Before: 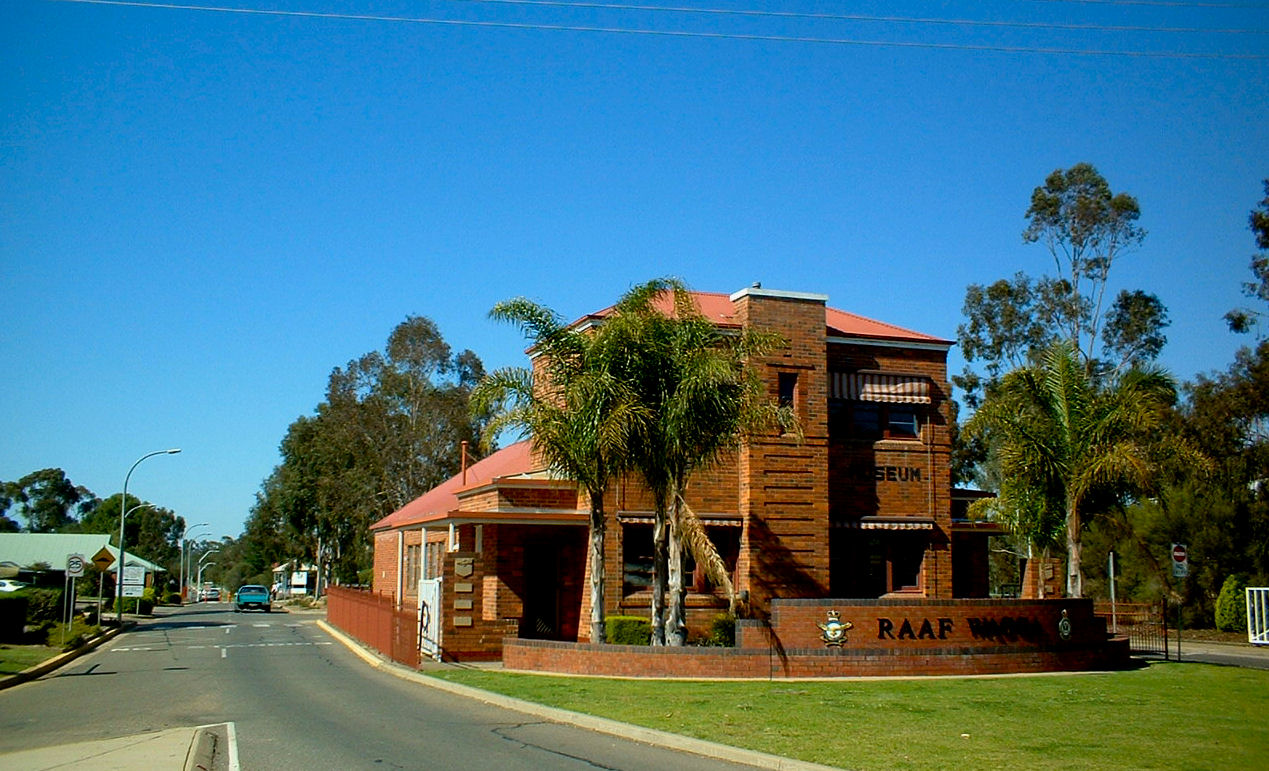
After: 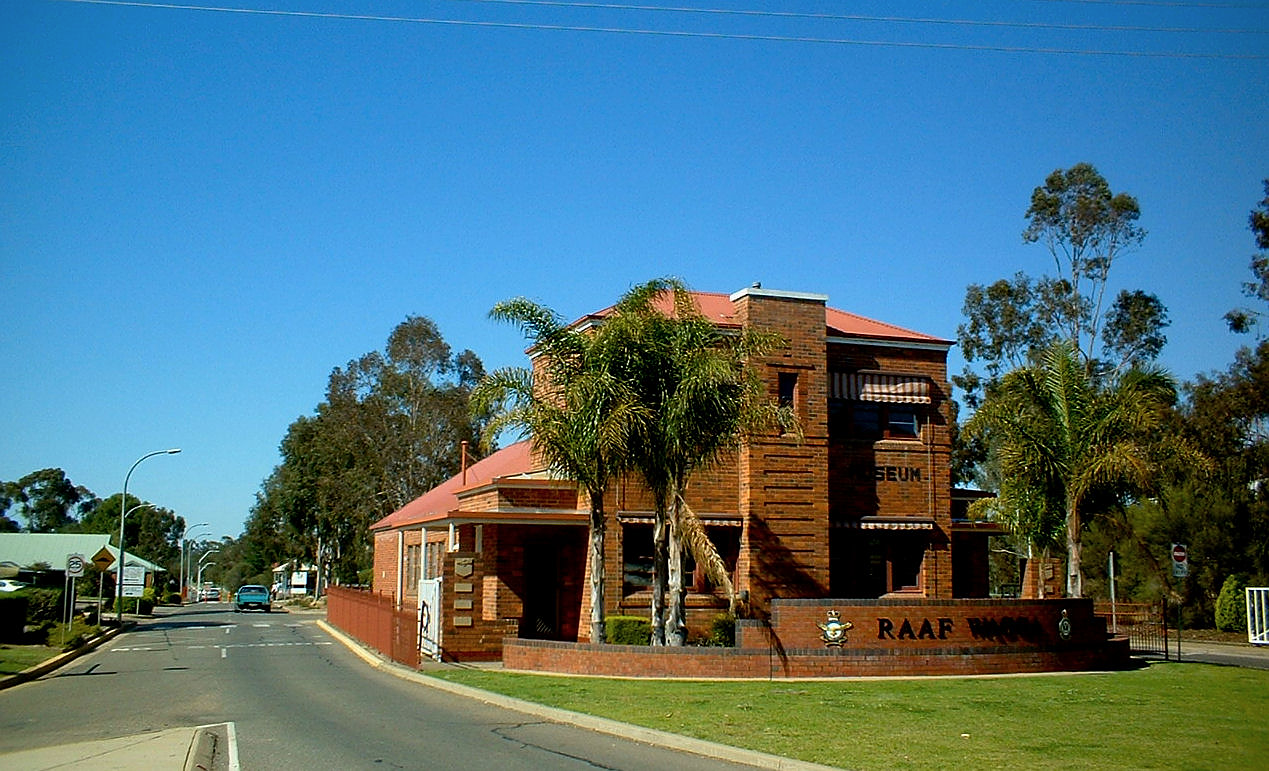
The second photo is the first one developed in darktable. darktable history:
sharpen: radius 1.043
contrast brightness saturation: saturation -0.051
